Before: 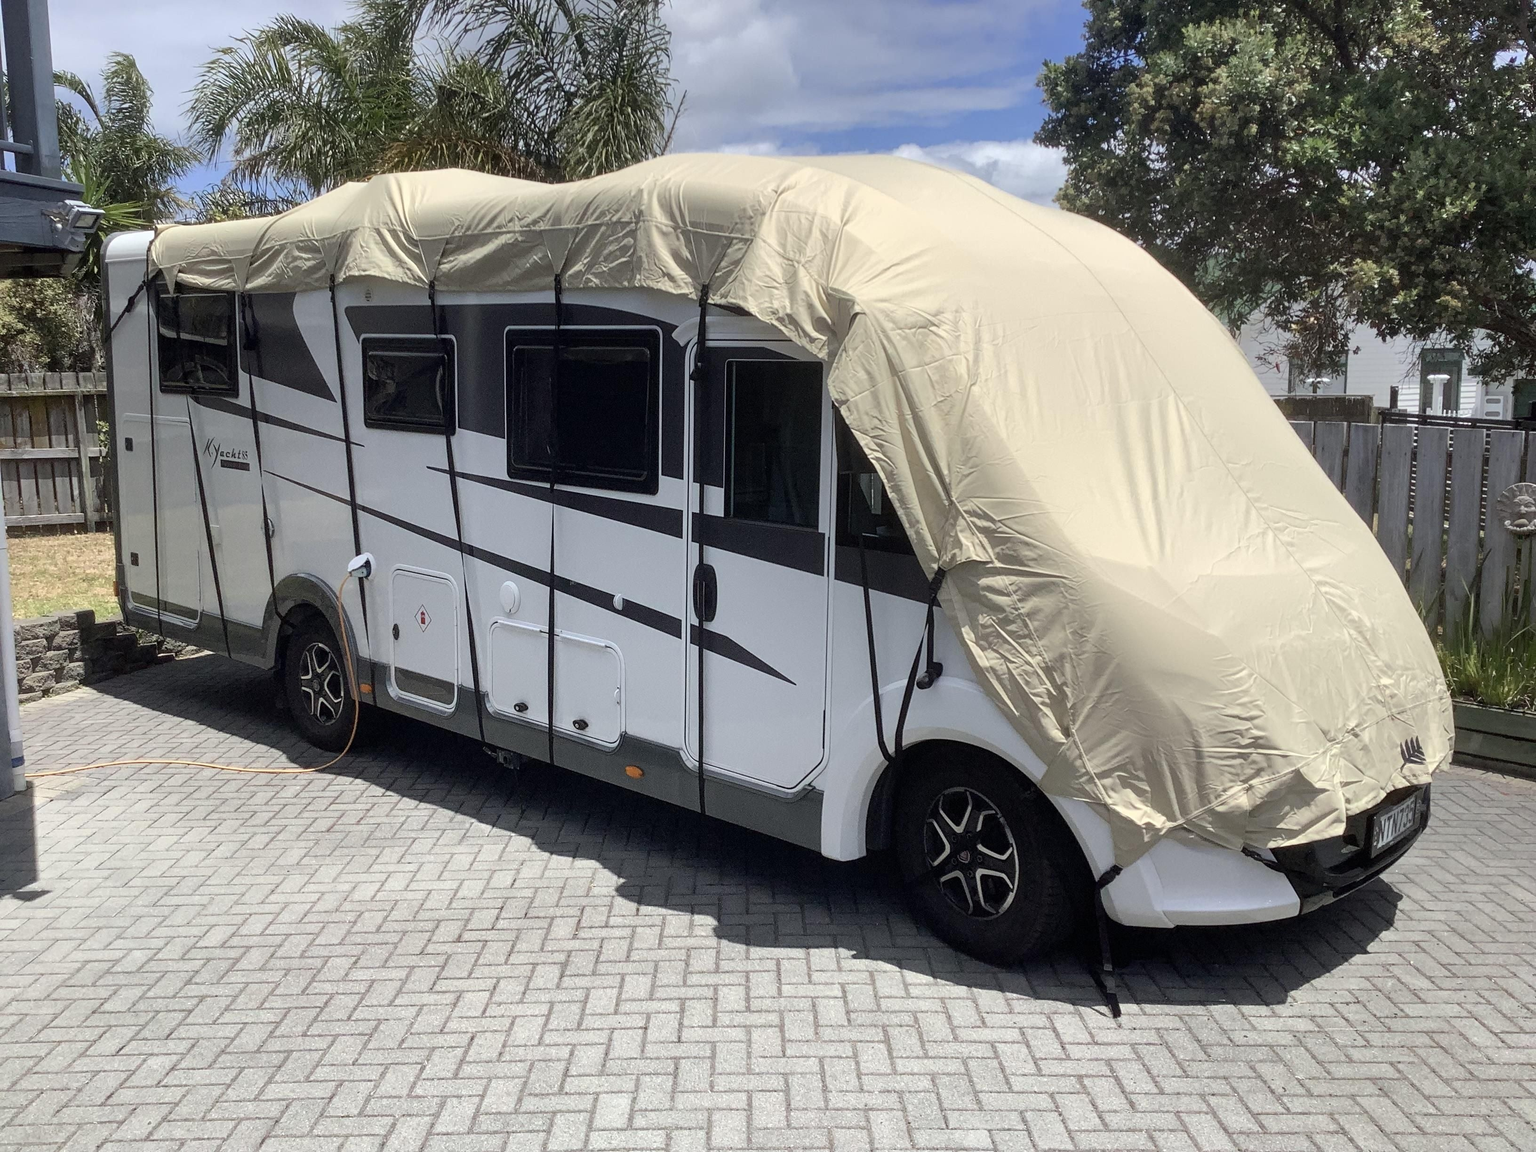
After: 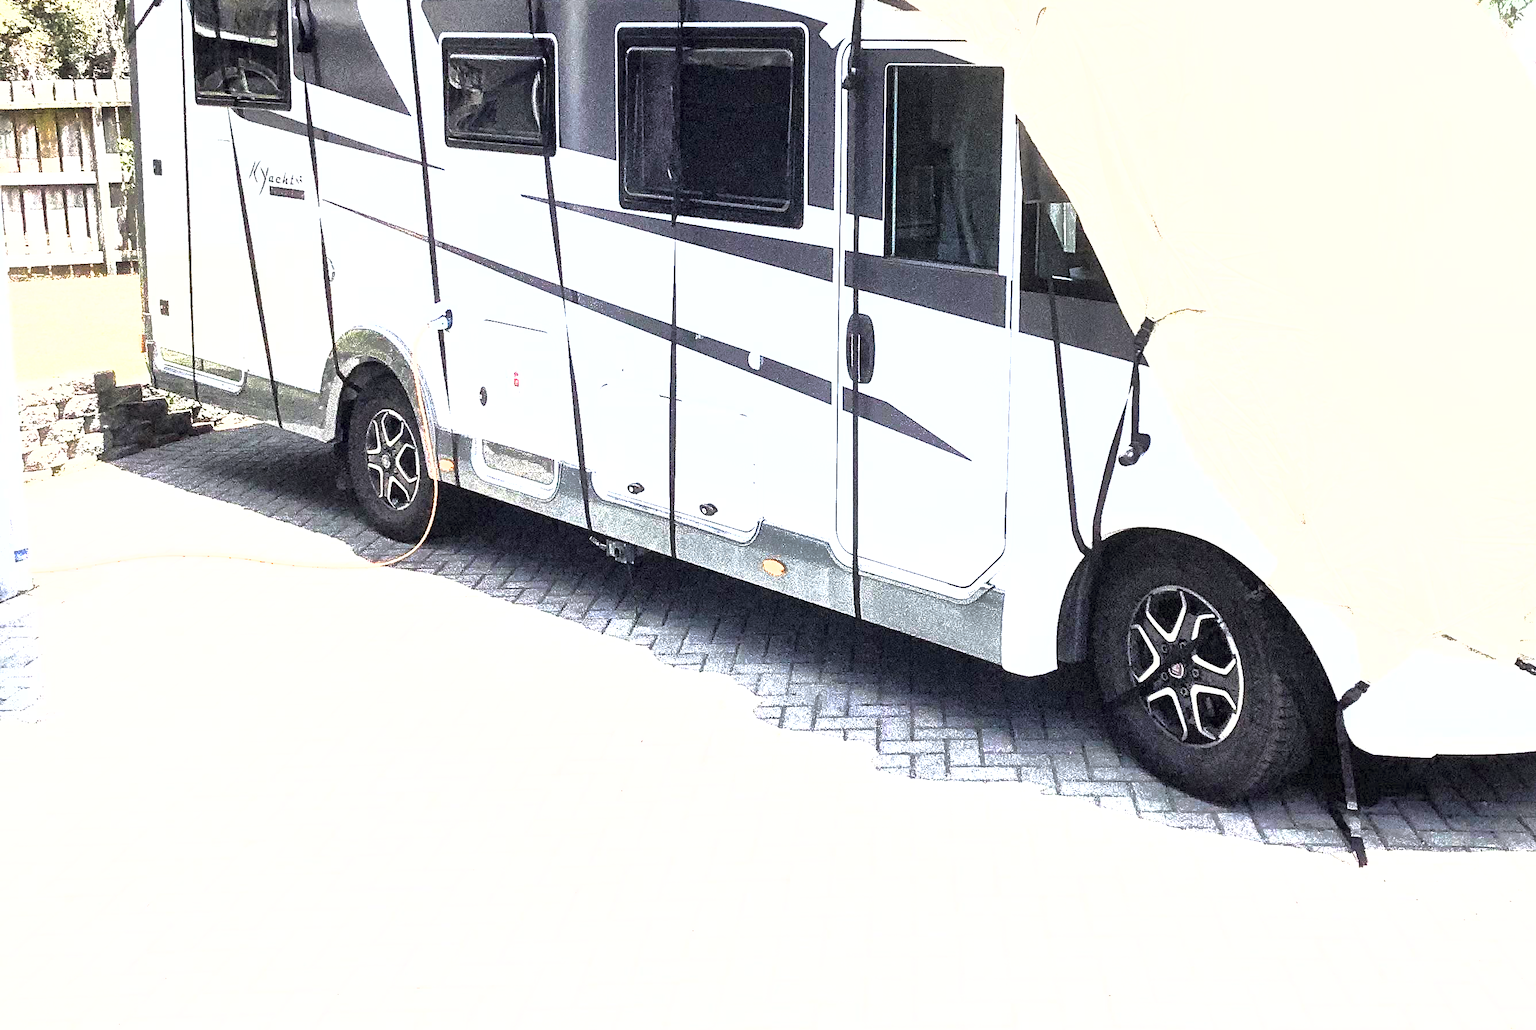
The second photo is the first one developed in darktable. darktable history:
exposure: black level correction 0, exposure 3.906 EV, compensate highlight preservation false
local contrast: mode bilateral grid, contrast 19, coarseness 51, detail 140%, midtone range 0.2
crop: top 26.687%, right 18.037%
shadows and highlights: on, module defaults
levels: levels [0, 0.618, 1]
